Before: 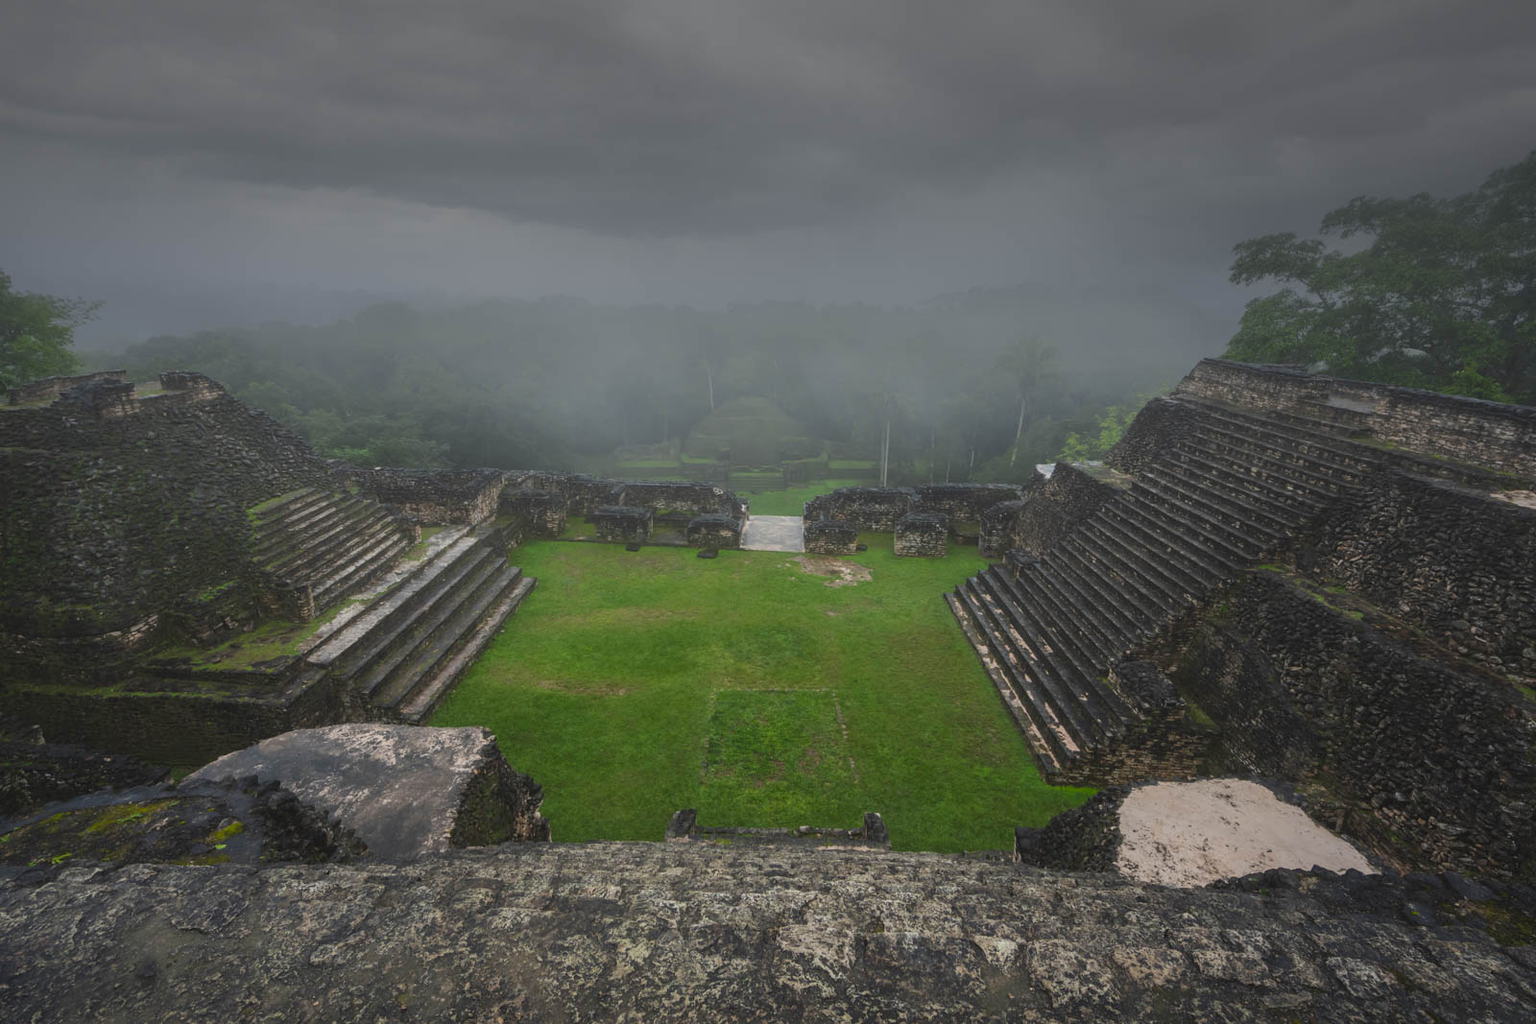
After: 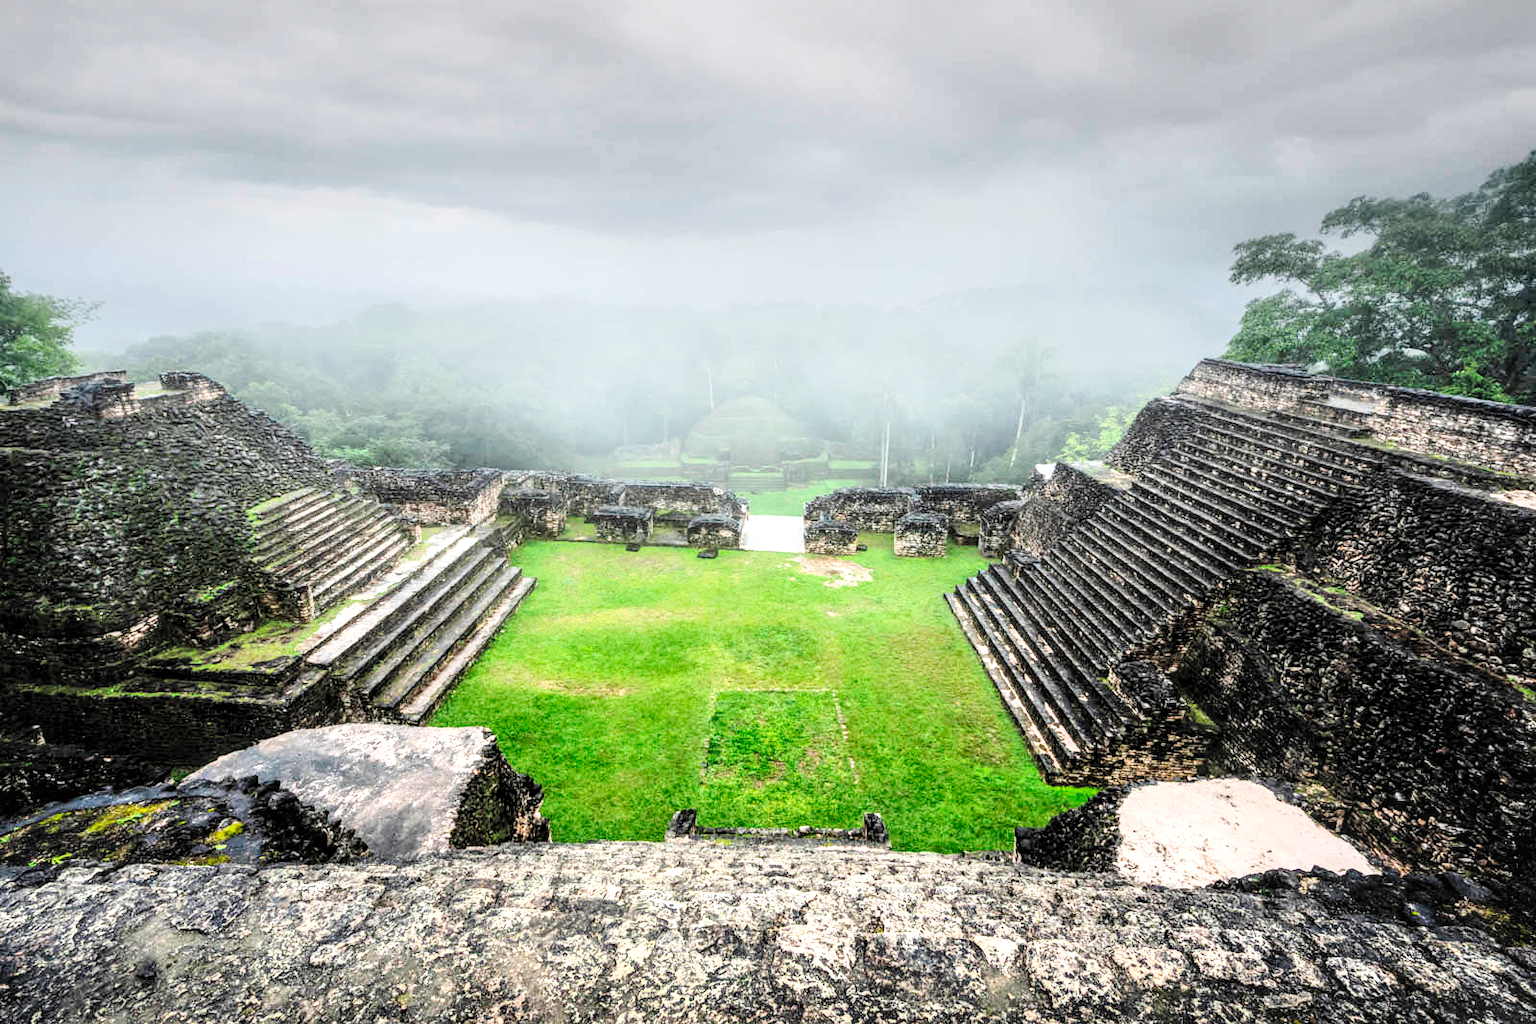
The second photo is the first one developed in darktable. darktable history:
exposure: black level correction 0.001, exposure 1.724 EV, compensate exposure bias true, compensate highlight preservation false
local contrast: highlights 60%, shadows 59%, detail 160%
tone curve: curves: ch0 [(0, 0) (0.003, 0.077) (0.011, 0.078) (0.025, 0.078) (0.044, 0.08) (0.069, 0.088) (0.1, 0.102) (0.136, 0.12) (0.177, 0.148) (0.224, 0.191) (0.277, 0.261) (0.335, 0.335) (0.399, 0.419) (0.468, 0.522) (0.543, 0.611) (0.623, 0.702) (0.709, 0.779) (0.801, 0.855) (0.898, 0.918) (1, 1)], preserve colors none
filmic rgb: black relative exposure -5.13 EV, white relative exposure 3.99 EV, hardness 2.89, contrast 1.395, highlights saturation mix -31.02%, color science v6 (2022)
